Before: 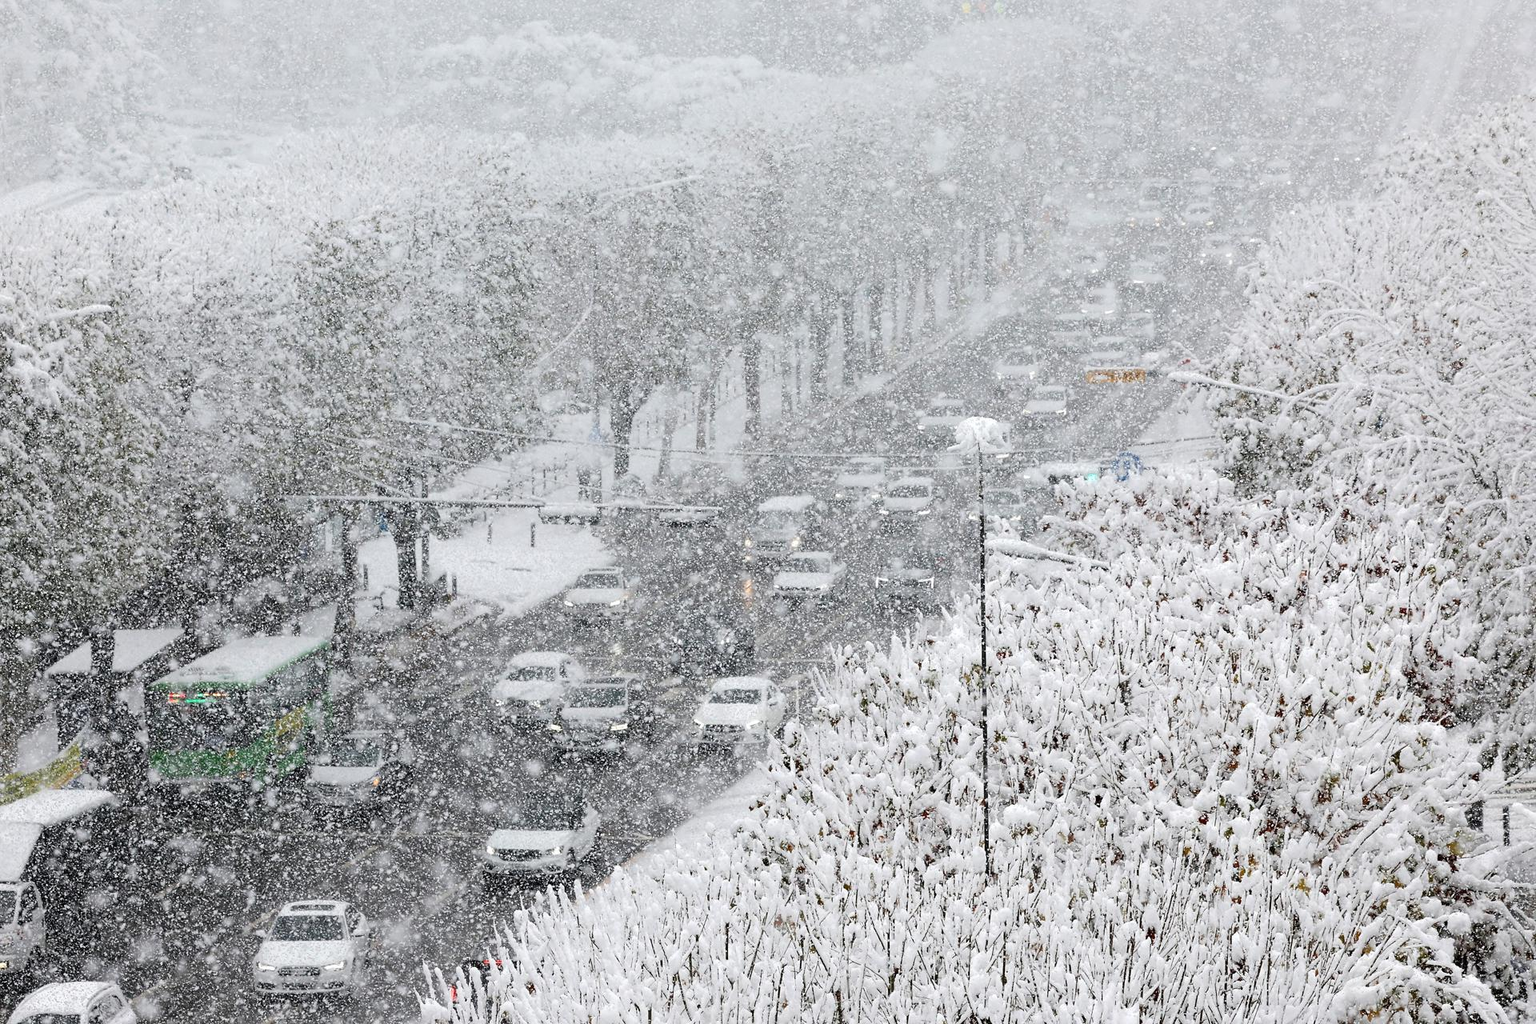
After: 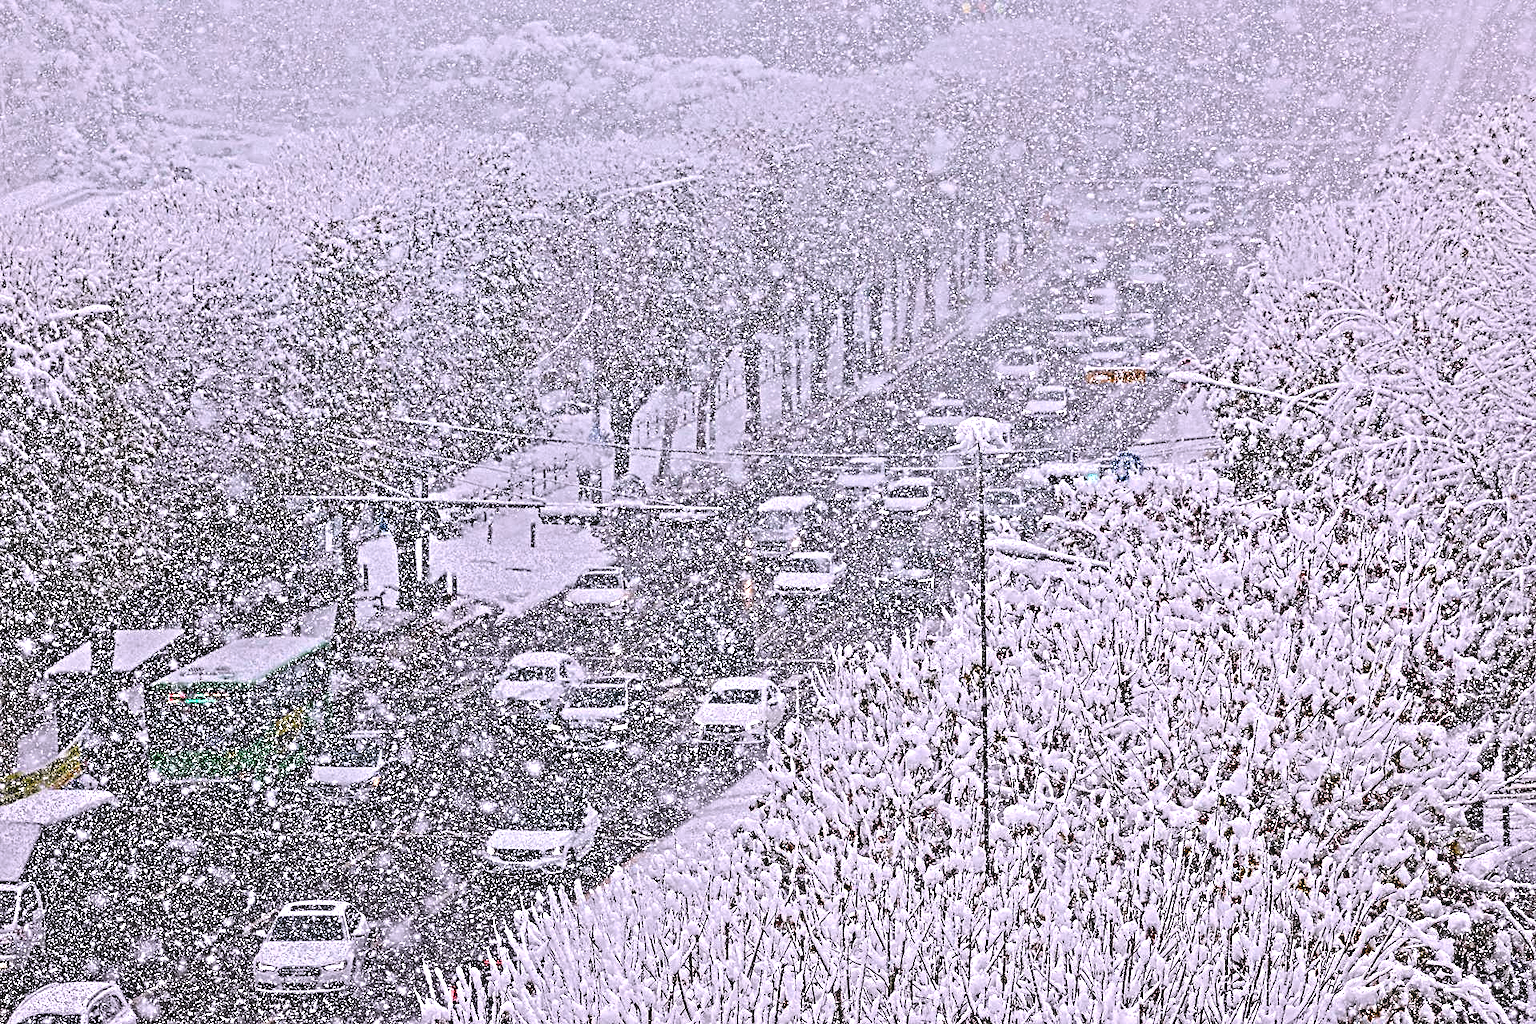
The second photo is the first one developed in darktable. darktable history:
contrast equalizer: octaves 7, y [[0.406, 0.494, 0.589, 0.753, 0.877, 0.999], [0.5 ×6], [0.5 ×6], [0 ×6], [0 ×6]]
color balance: lift [1, 1, 0.999, 1.001], gamma [1, 1.003, 1.005, 0.995], gain [1, 0.992, 0.988, 1.012], contrast 5%, output saturation 110%
contrast brightness saturation: contrast -0.19, saturation 0.19
white balance: red 1.05, blue 1.072
